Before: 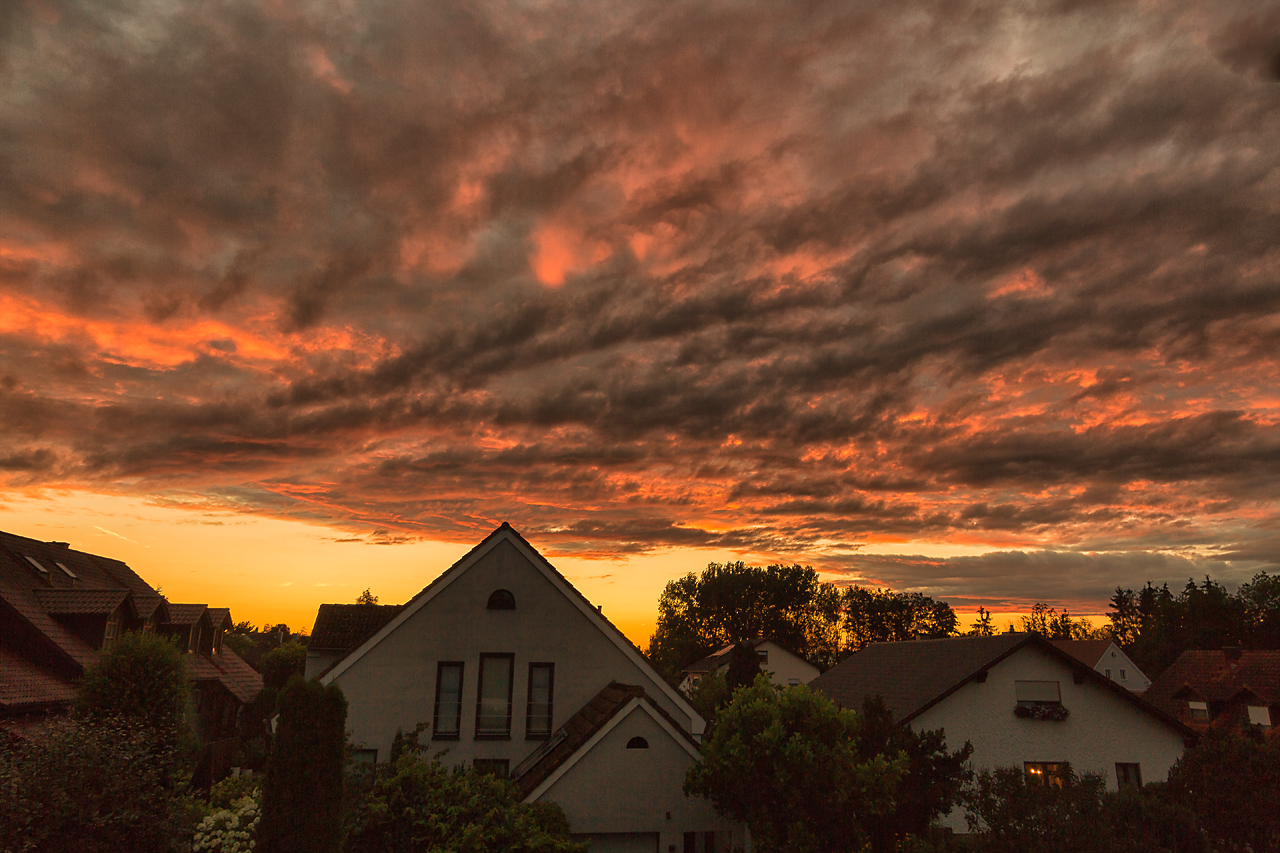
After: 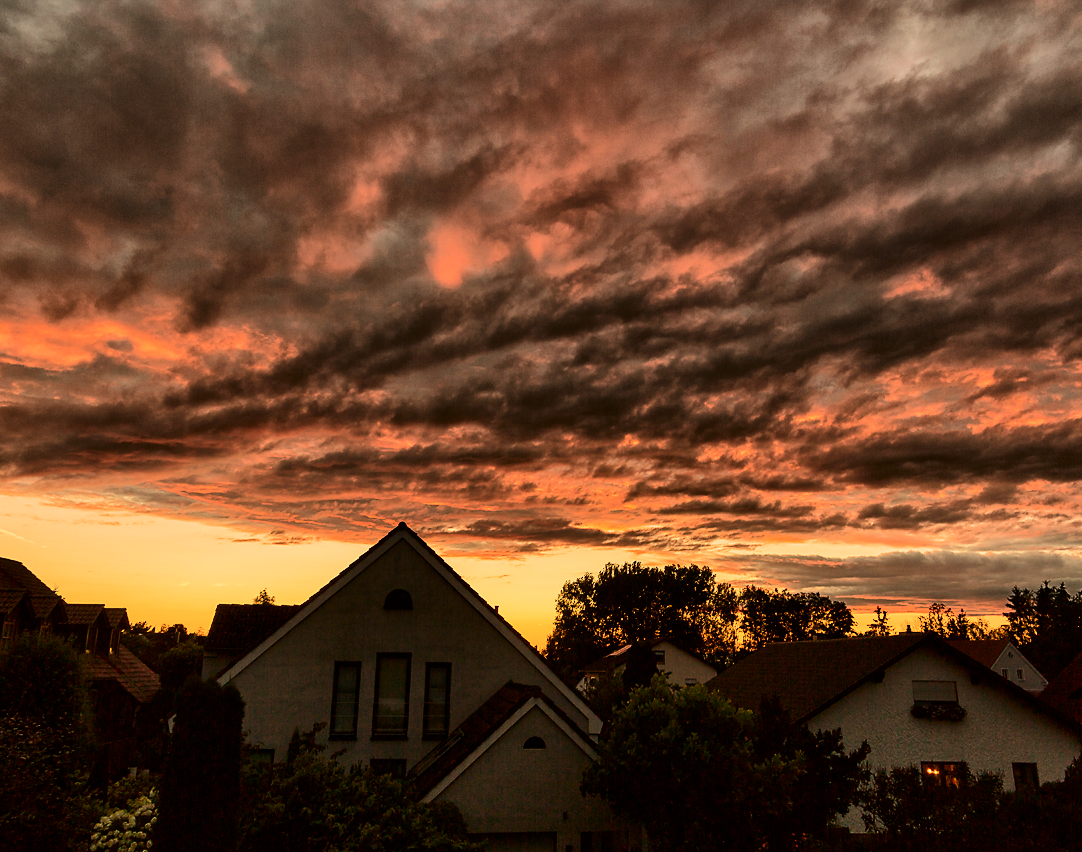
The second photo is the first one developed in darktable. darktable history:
contrast brightness saturation: contrast 0.299
filmic rgb: black relative exposure -7.27 EV, white relative exposure 5.06 EV, hardness 3.21, color science v6 (2022)
crop: left 8.08%, right 7.38%
shadows and highlights: radius 263.78, soften with gaussian
